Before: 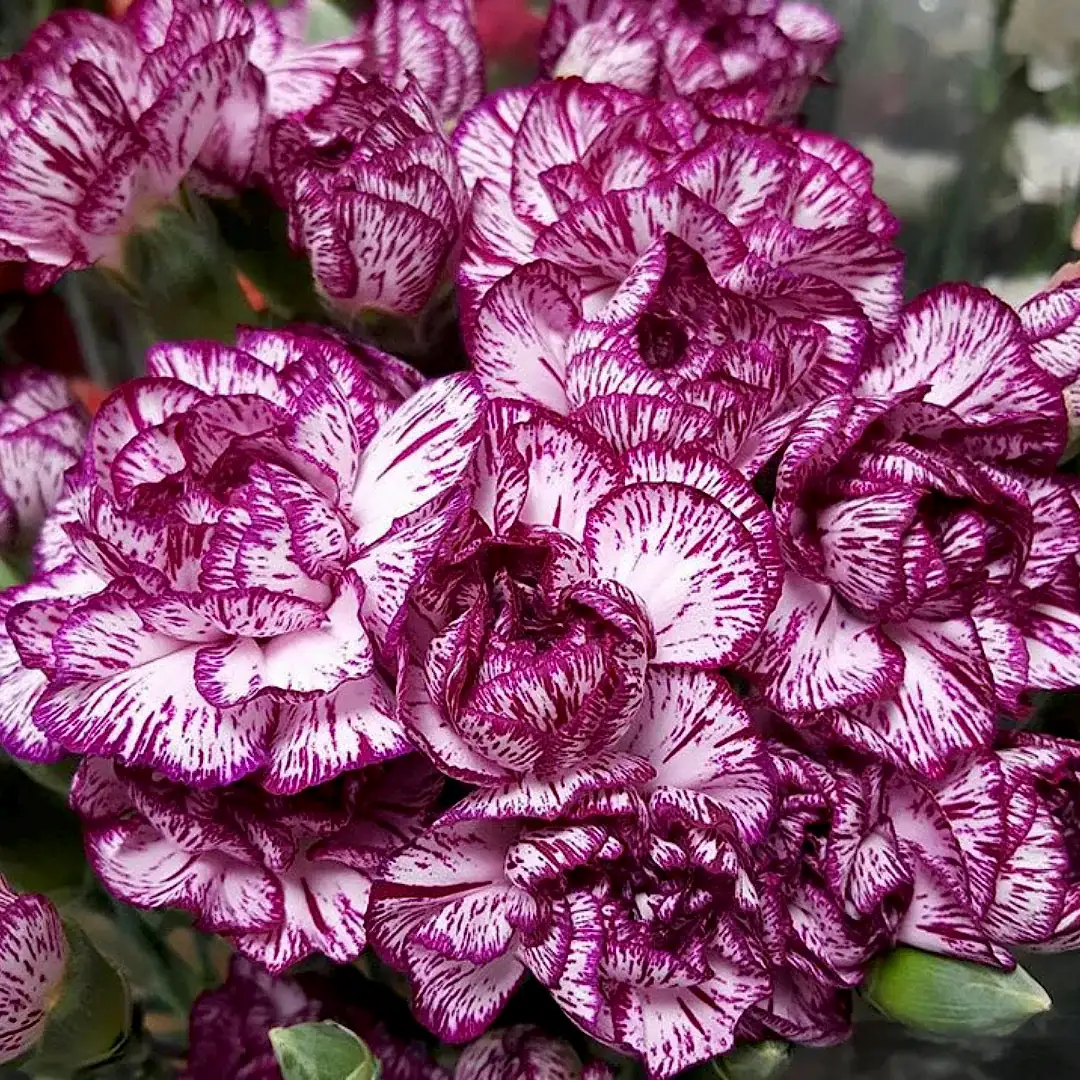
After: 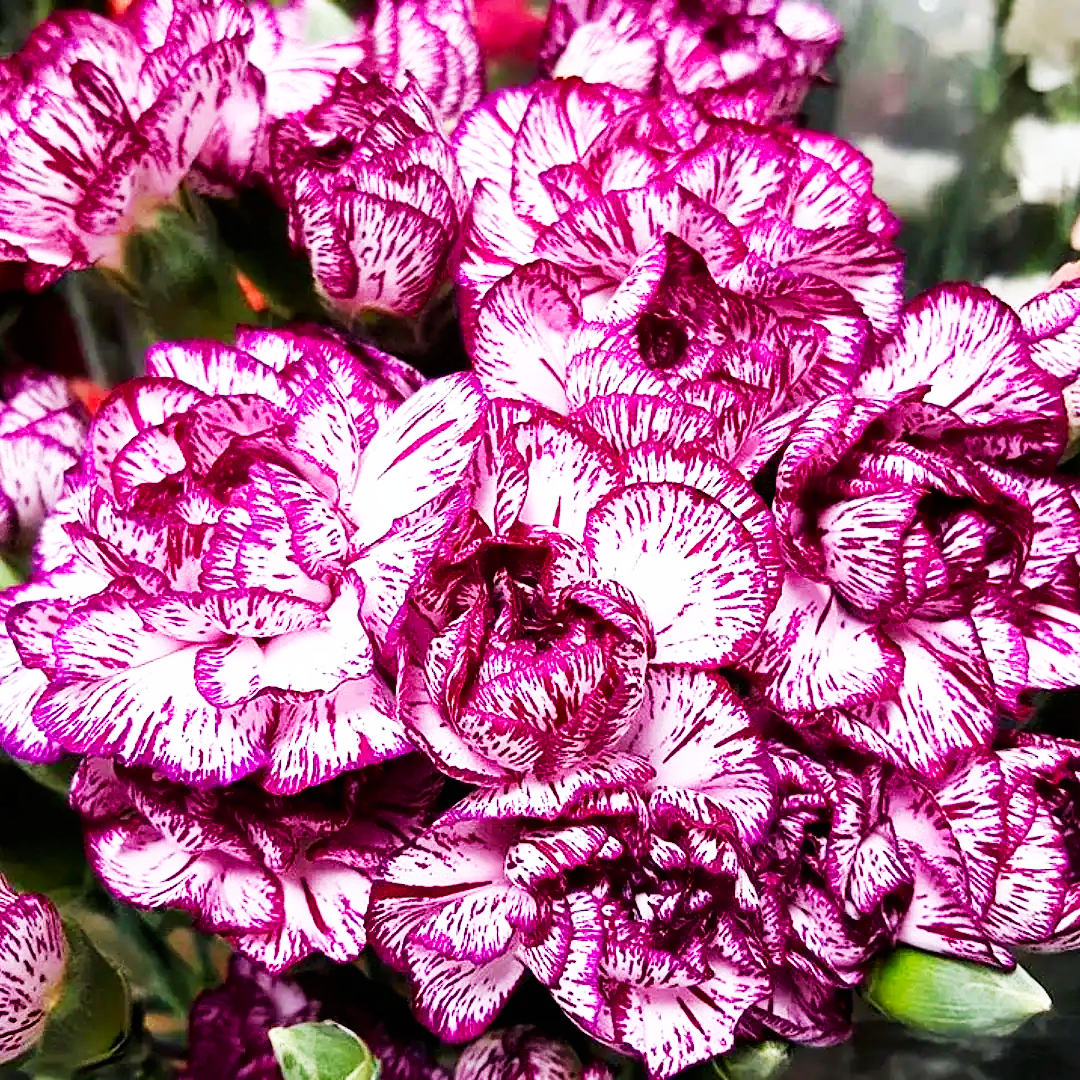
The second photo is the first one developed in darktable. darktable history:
color correction: highlights a* 0.026, highlights b* -0.679
base curve: curves: ch0 [(0, 0) (0.007, 0.004) (0.027, 0.03) (0.046, 0.07) (0.207, 0.54) (0.442, 0.872) (0.673, 0.972) (1, 1)], preserve colors none
